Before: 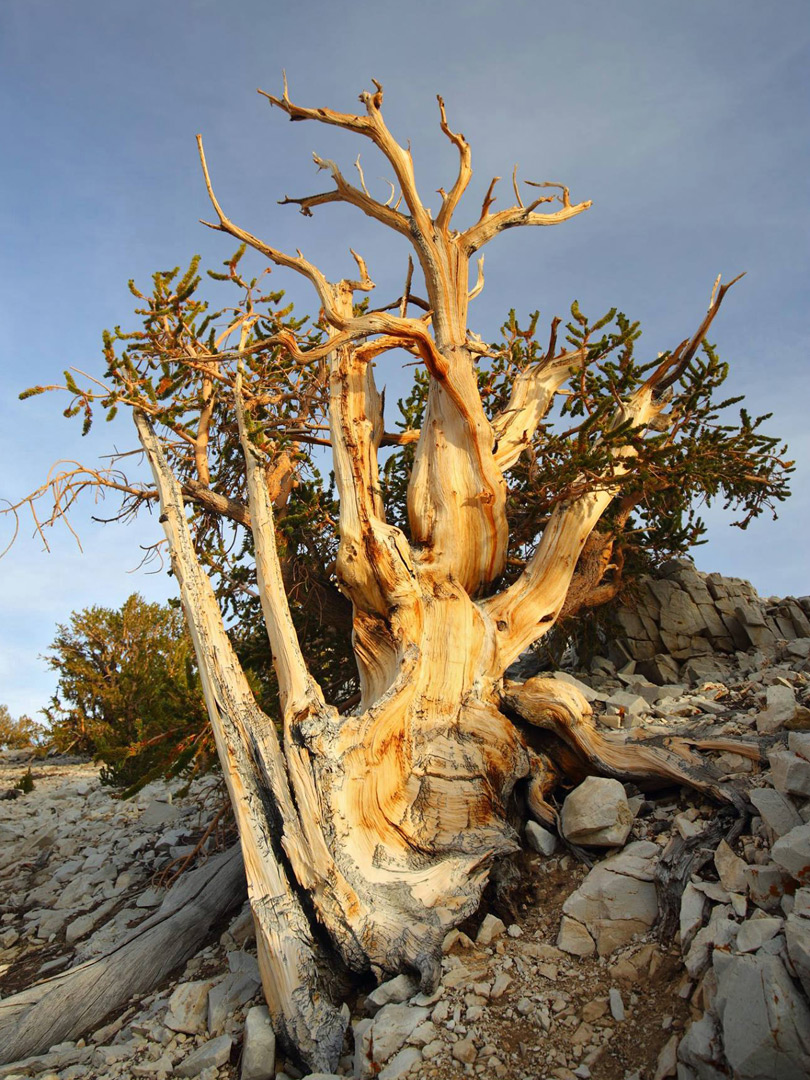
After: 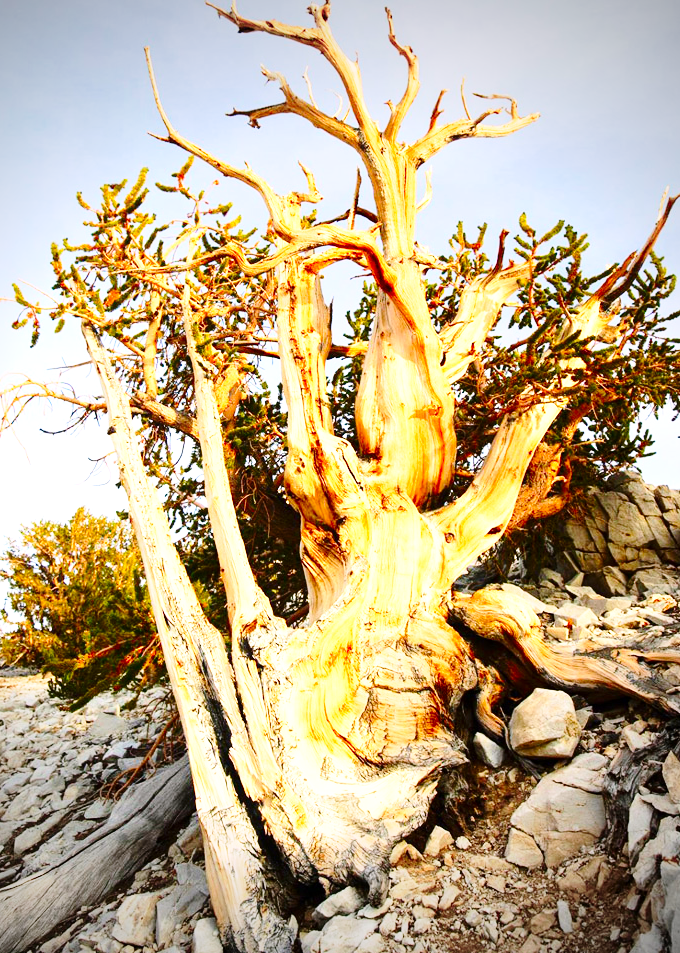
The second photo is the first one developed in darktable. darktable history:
local contrast: highlights 100%, shadows 100%, detail 120%, midtone range 0.2
base curve: curves: ch0 [(0, 0) (0.028, 0.03) (0.121, 0.232) (0.46, 0.748) (0.859, 0.968) (1, 1)], preserve colors none
contrast brightness saturation: contrast 0.18, saturation 0.3
color correction: highlights a* 3.12, highlights b* -1.55, shadows a* -0.101, shadows b* 2.52, saturation 0.98
vignetting: fall-off start 71.74%
exposure: black level correction 0, exposure 0.7 EV, compensate exposure bias true, compensate highlight preservation false
crop: left 6.446%, top 8.188%, right 9.538%, bottom 3.548%
